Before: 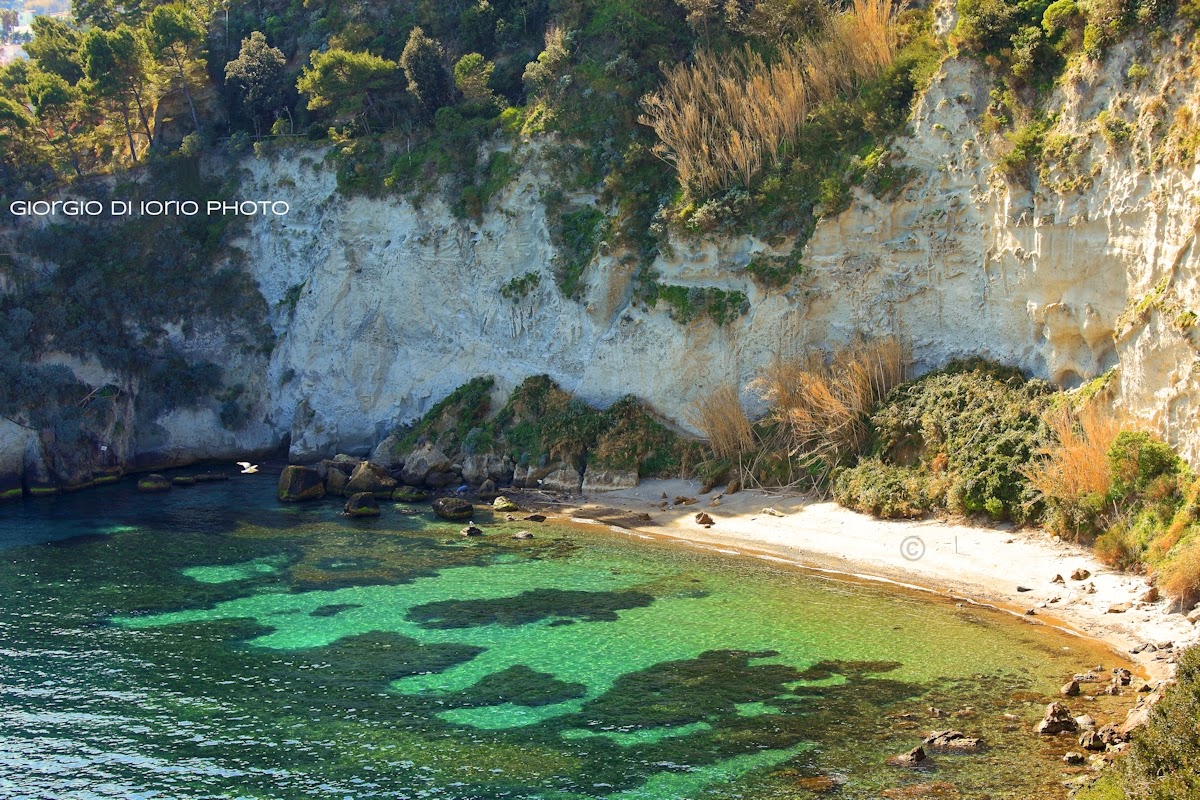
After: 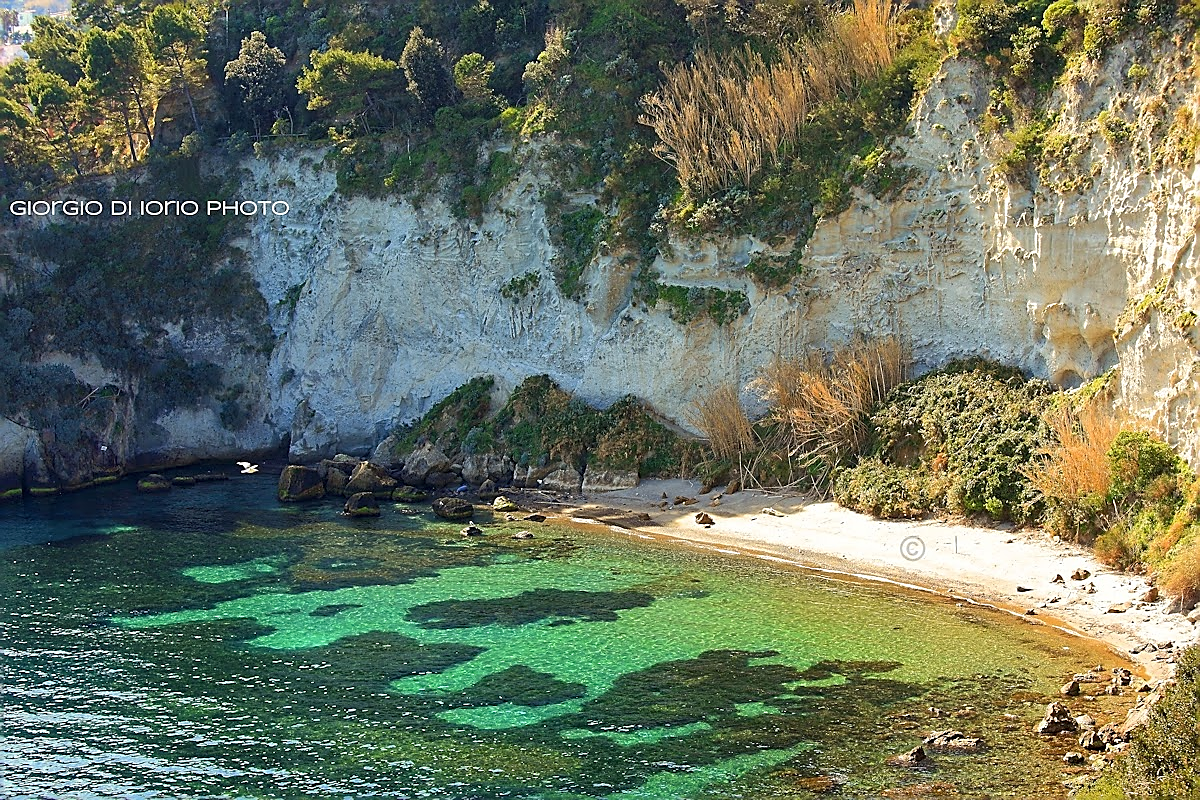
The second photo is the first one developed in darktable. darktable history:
sharpen: radius 1.394, amount 1.254, threshold 0.735
